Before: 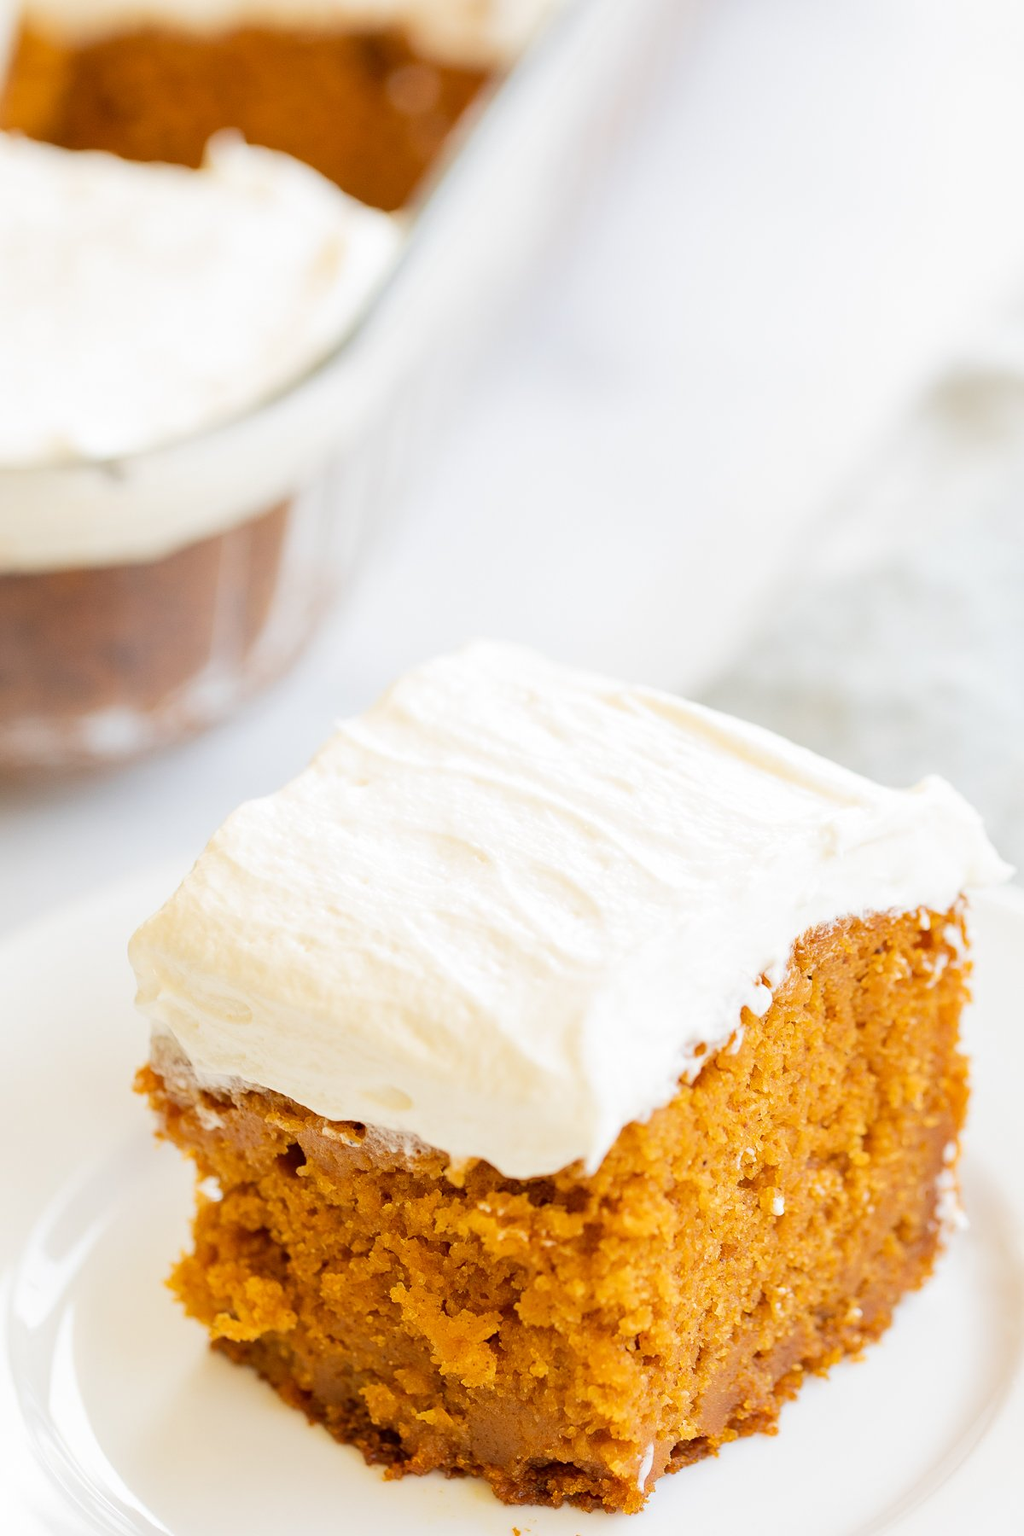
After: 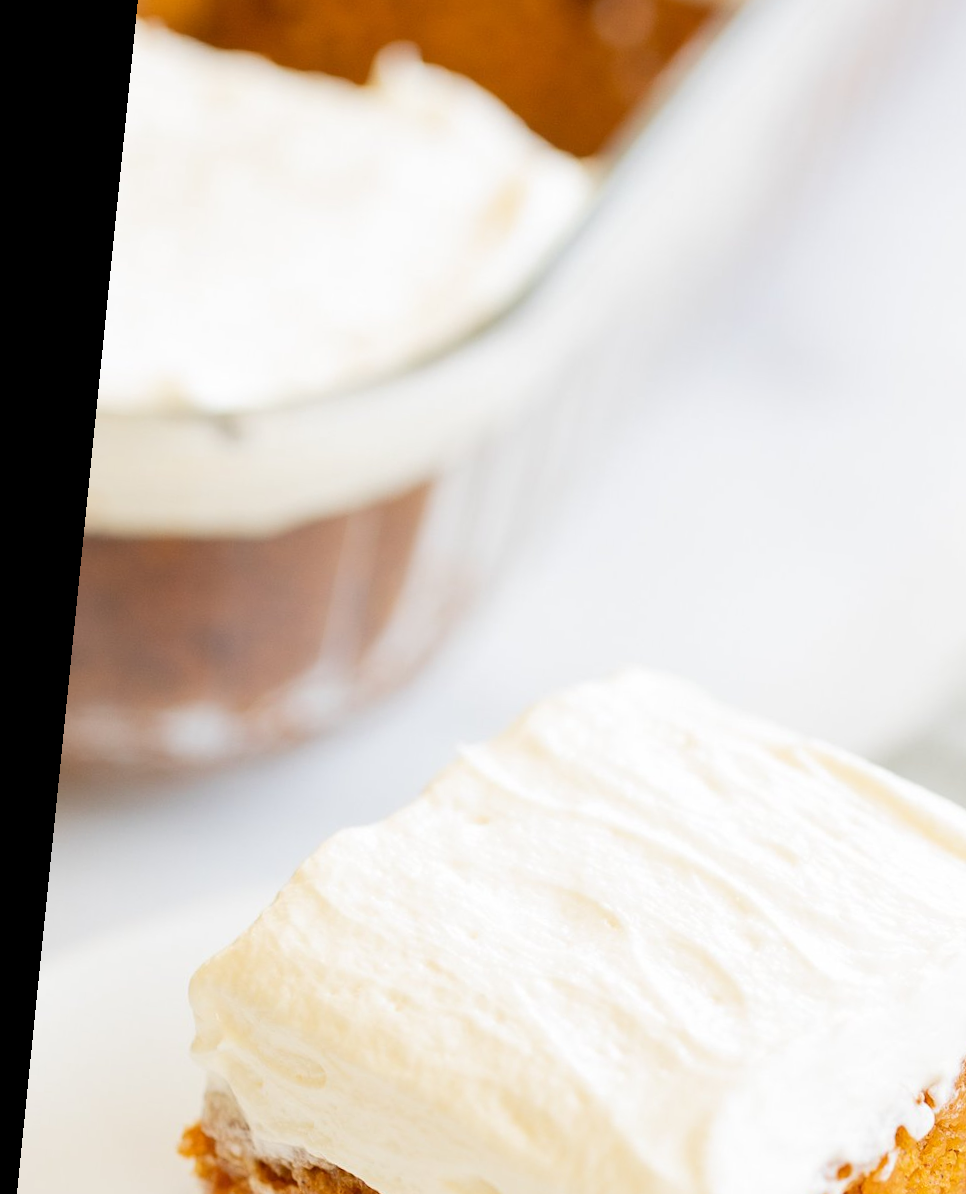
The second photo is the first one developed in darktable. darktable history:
crop and rotate: angle -5.79°, left 2.144%, top 7.07%, right 27.557%, bottom 30.434%
